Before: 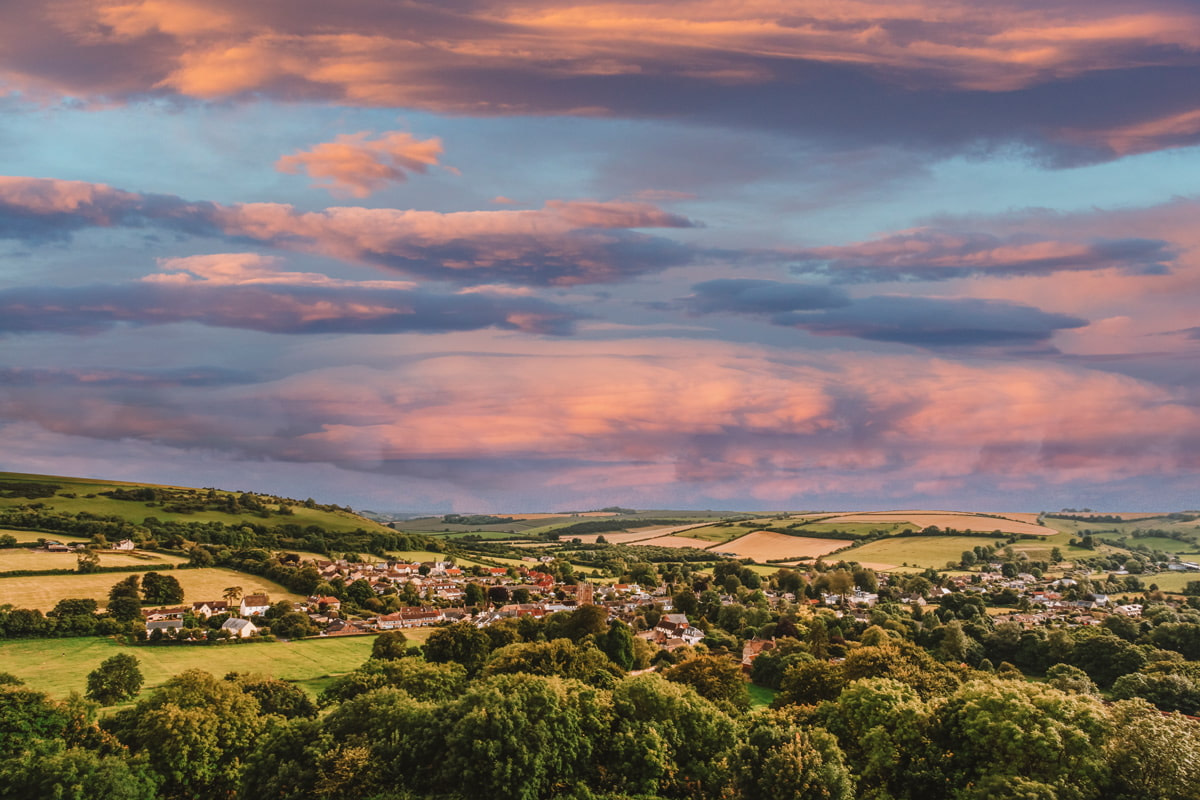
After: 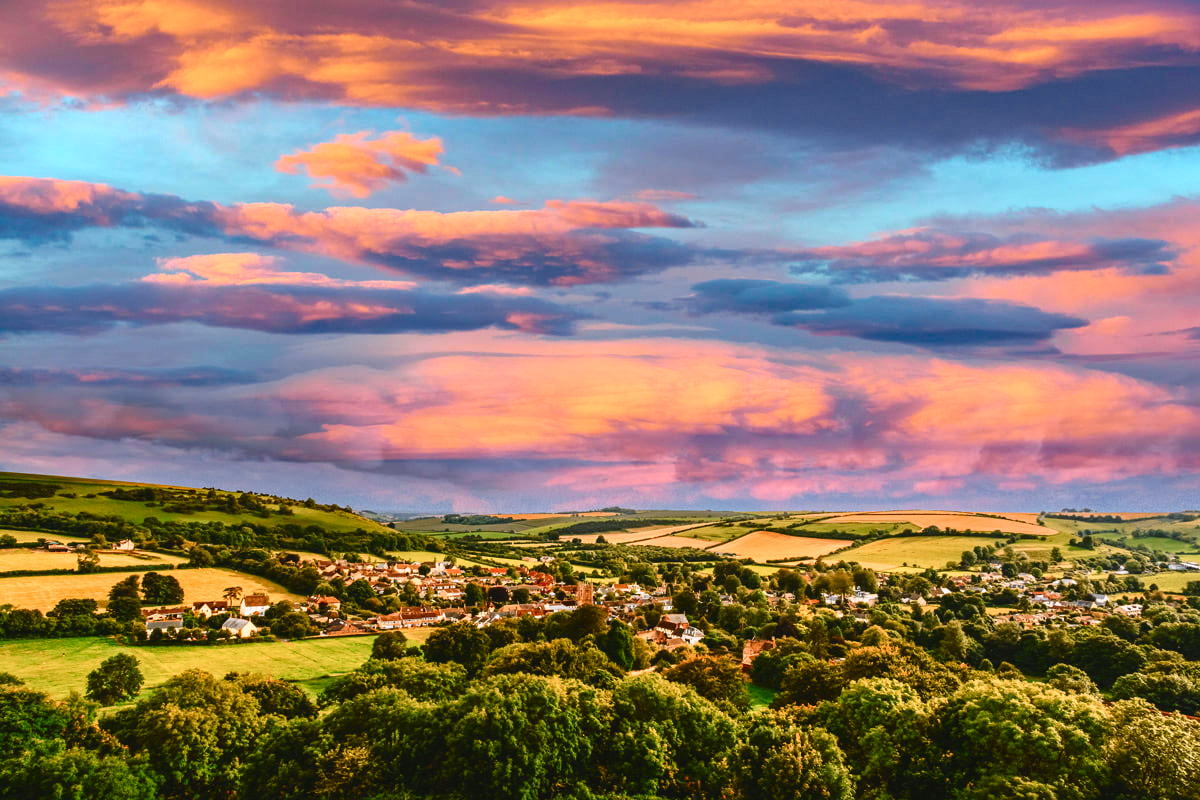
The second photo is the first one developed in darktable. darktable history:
tone curve: curves: ch0 [(0, 0.018) (0.162, 0.128) (0.434, 0.478) (0.667, 0.785) (0.819, 0.943) (1, 0.991)]; ch1 [(0, 0) (0.402, 0.36) (0.476, 0.449) (0.506, 0.505) (0.523, 0.518) (0.579, 0.626) (0.641, 0.668) (0.693, 0.745) (0.861, 0.934) (1, 1)]; ch2 [(0, 0) (0.424, 0.388) (0.483, 0.472) (0.503, 0.505) (0.521, 0.519) (0.547, 0.581) (0.582, 0.648) (0.699, 0.759) (0.997, 0.858)], color space Lab, independent channels, preserve colors none
haze removal: strength 0.294, distance 0.244, compatibility mode true, adaptive false
